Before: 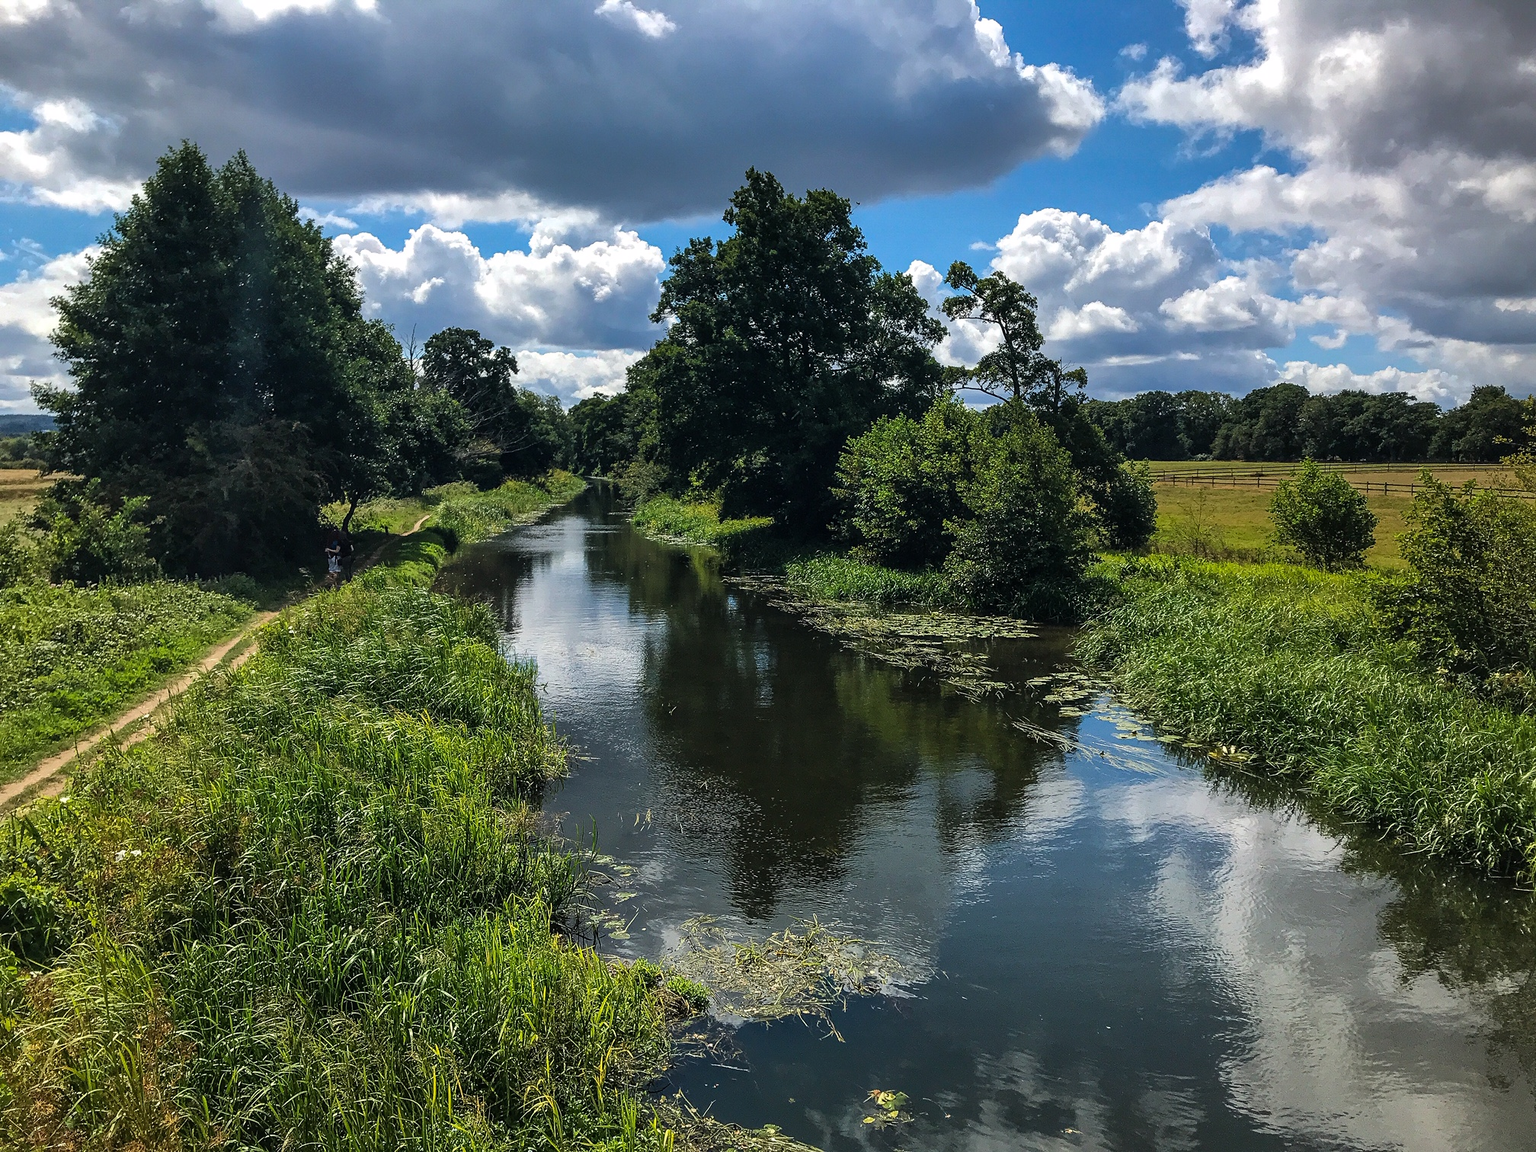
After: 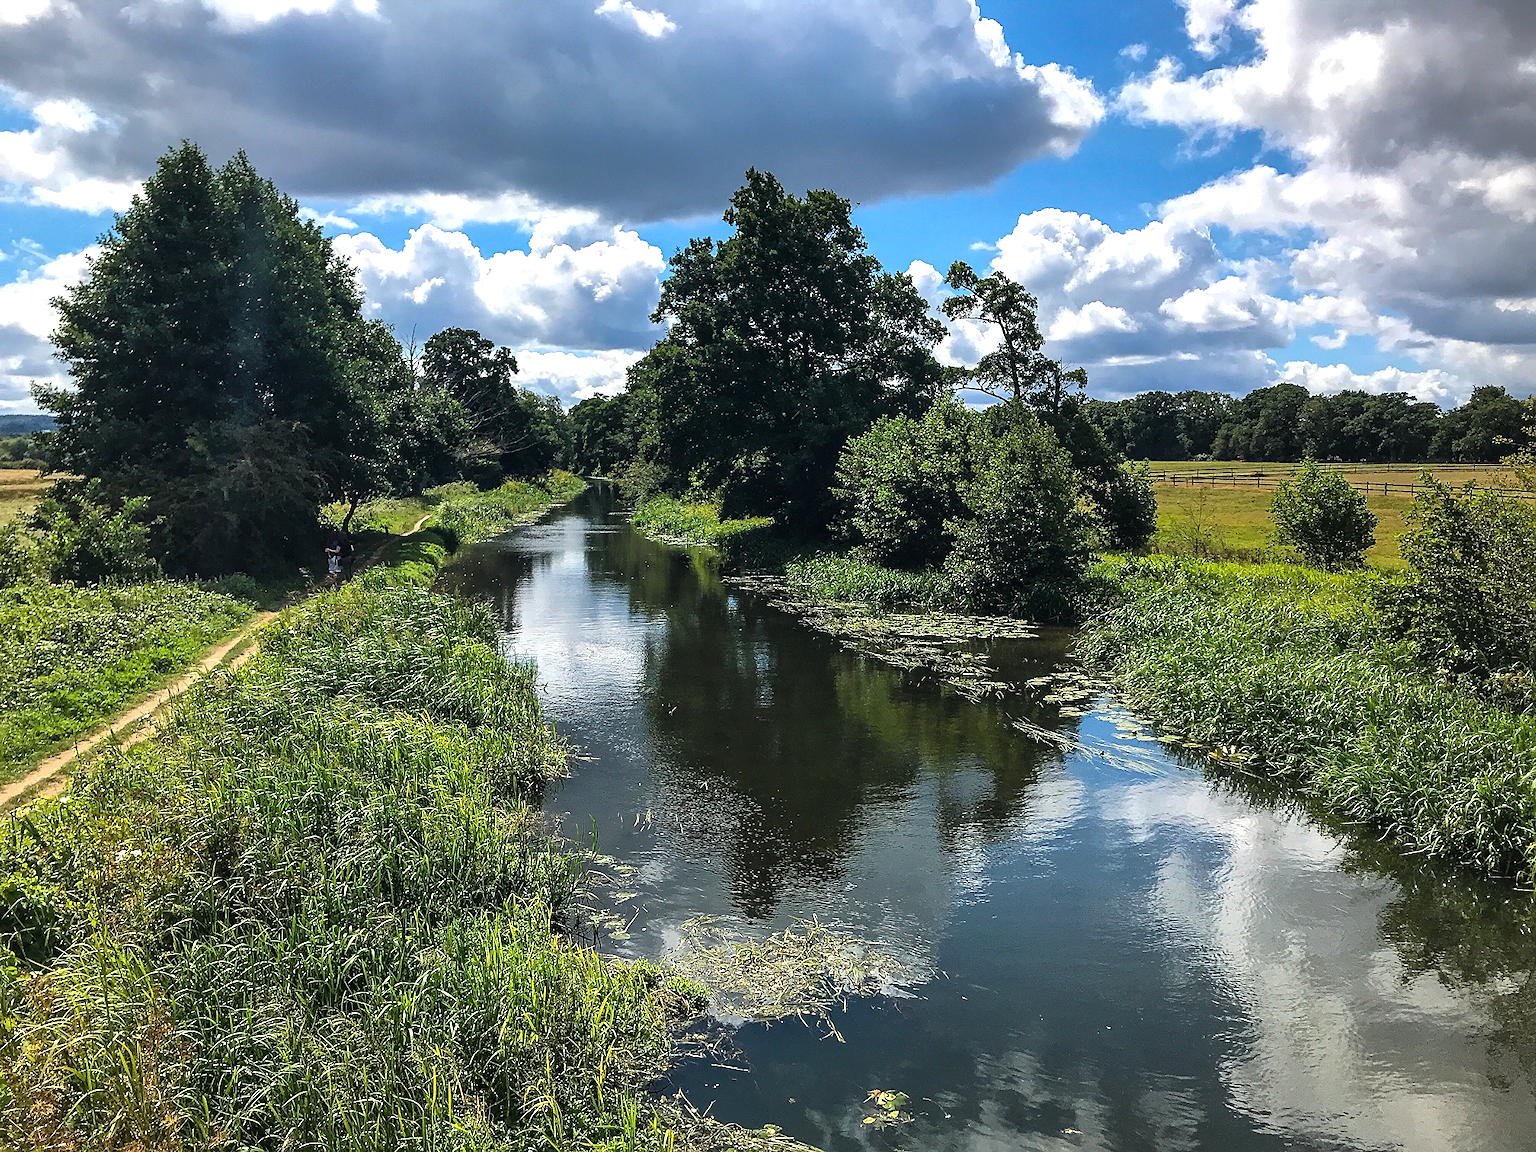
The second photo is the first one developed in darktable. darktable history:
exposure: black level correction 0, exposure 0.499 EV, compensate highlight preservation false
sharpen: radius 1.574, amount 0.358, threshold 1.499
